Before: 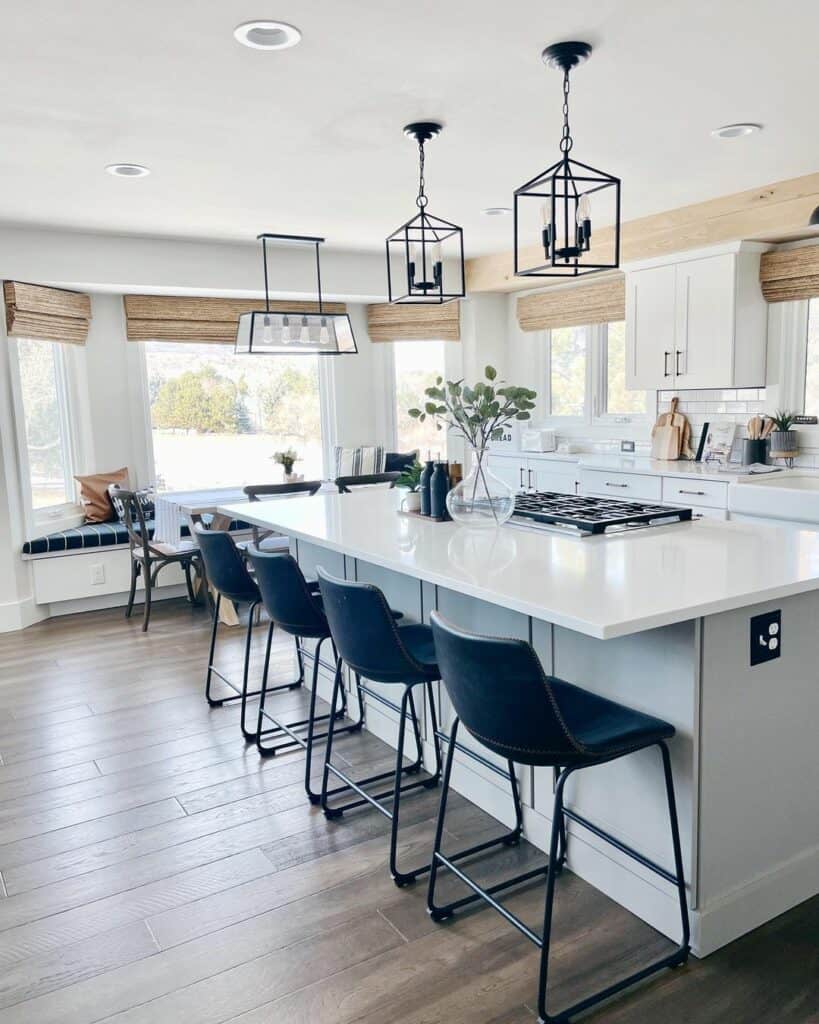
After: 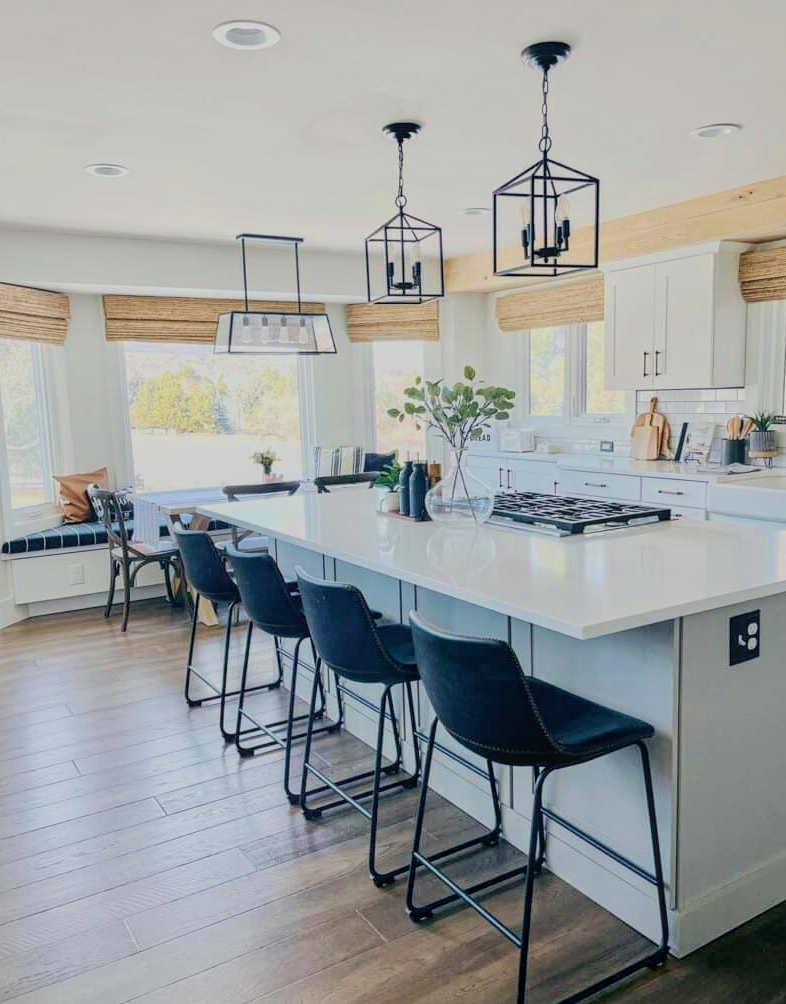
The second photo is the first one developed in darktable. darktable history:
contrast equalizer: y [[0.439, 0.44, 0.442, 0.457, 0.493, 0.498], [0.5 ×6], [0.5 ×6], [0 ×6], [0 ×6]]
local contrast: on, module defaults
crop and rotate: left 2.642%, right 1.305%, bottom 1.925%
velvia: strength 37.18%
filmic rgb: black relative exposure -8.36 EV, white relative exposure 4.68 EV, hardness 3.8, color science v6 (2022)
